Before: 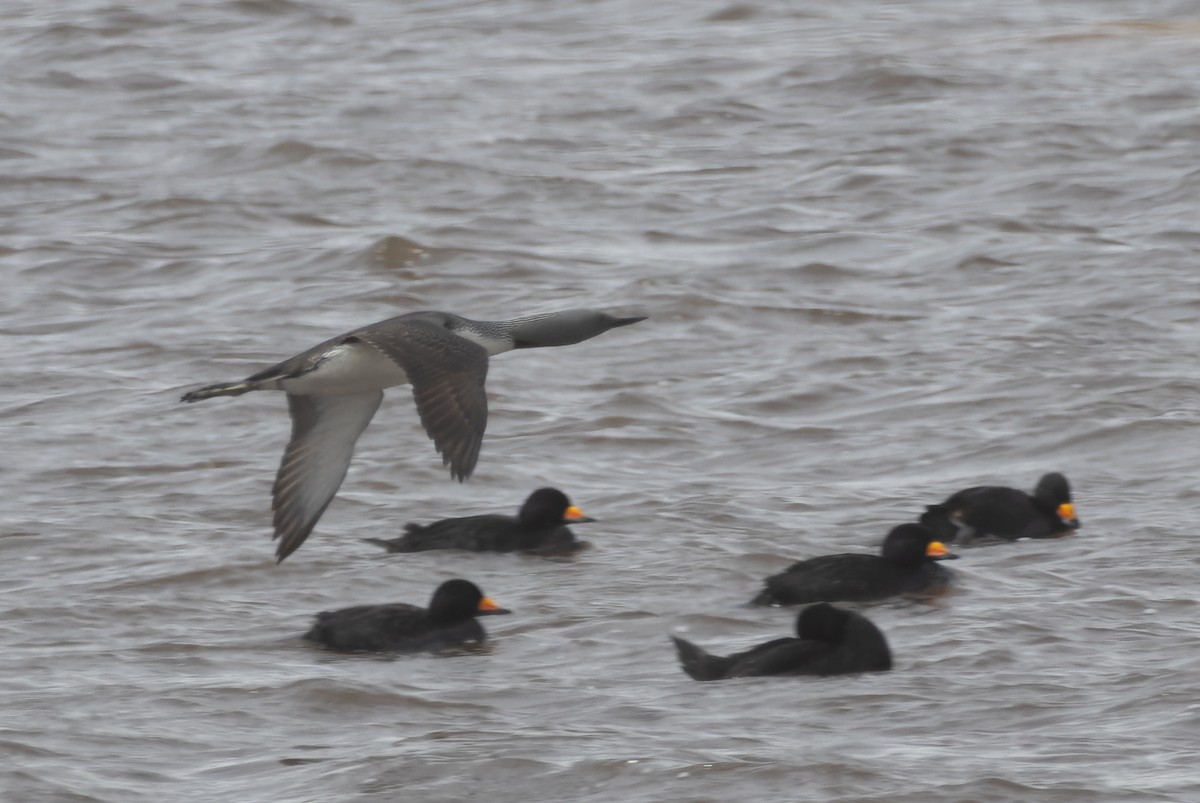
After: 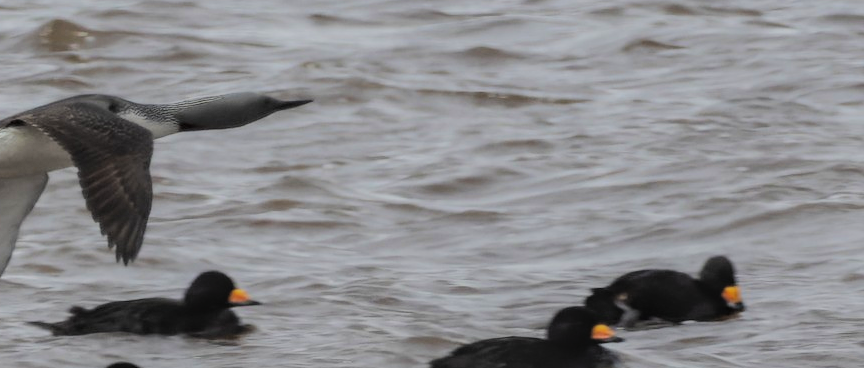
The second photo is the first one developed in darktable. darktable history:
filmic rgb: black relative exposure -6.15 EV, white relative exposure 6.96 EV, hardness 2.23, color science v6 (2022)
local contrast: highlights 0%, shadows 0%, detail 133%
crop and rotate: left 27.938%, top 27.046%, bottom 27.046%
tone equalizer: -8 EV -0.417 EV, -7 EV -0.389 EV, -6 EV -0.333 EV, -5 EV -0.222 EV, -3 EV 0.222 EV, -2 EV 0.333 EV, -1 EV 0.389 EV, +0 EV 0.417 EV, edges refinement/feathering 500, mask exposure compensation -1.57 EV, preserve details no
velvia: on, module defaults
